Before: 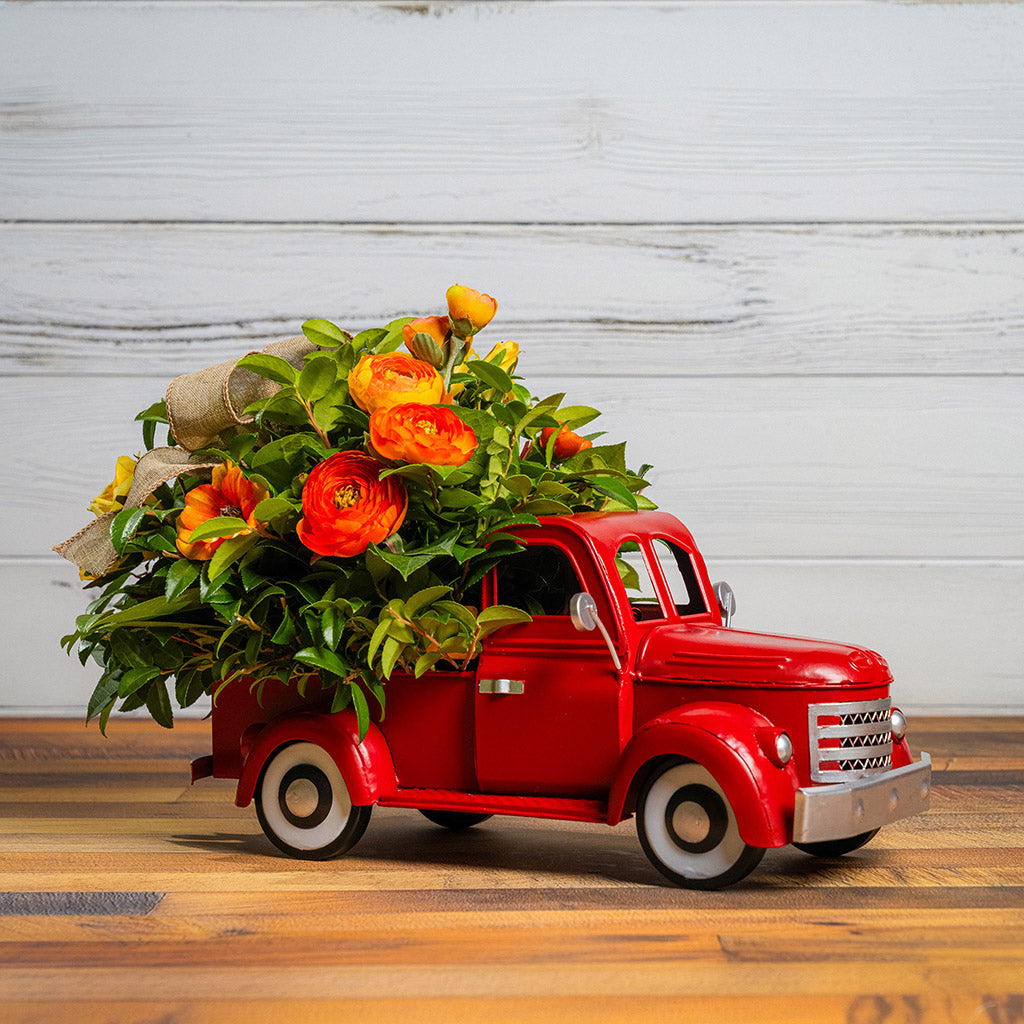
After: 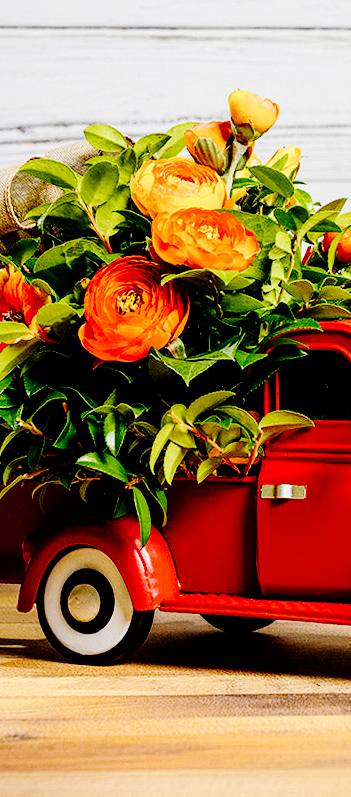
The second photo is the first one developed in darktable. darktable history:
crop and rotate: left 21.329%, top 19.085%, right 44.36%, bottom 3.006%
local contrast: mode bilateral grid, contrast 24, coarseness 49, detail 122%, midtone range 0.2
color balance rgb: shadows lift › luminance -10.065%, shadows lift › chroma 0.807%, shadows lift › hue 113.4°, perceptual saturation grading › global saturation -12.352%, global vibrance 14.303%
base curve: curves: ch0 [(0, 0) (0.036, 0.01) (0.123, 0.254) (0.258, 0.504) (0.507, 0.748) (1, 1)], preserve colors none
